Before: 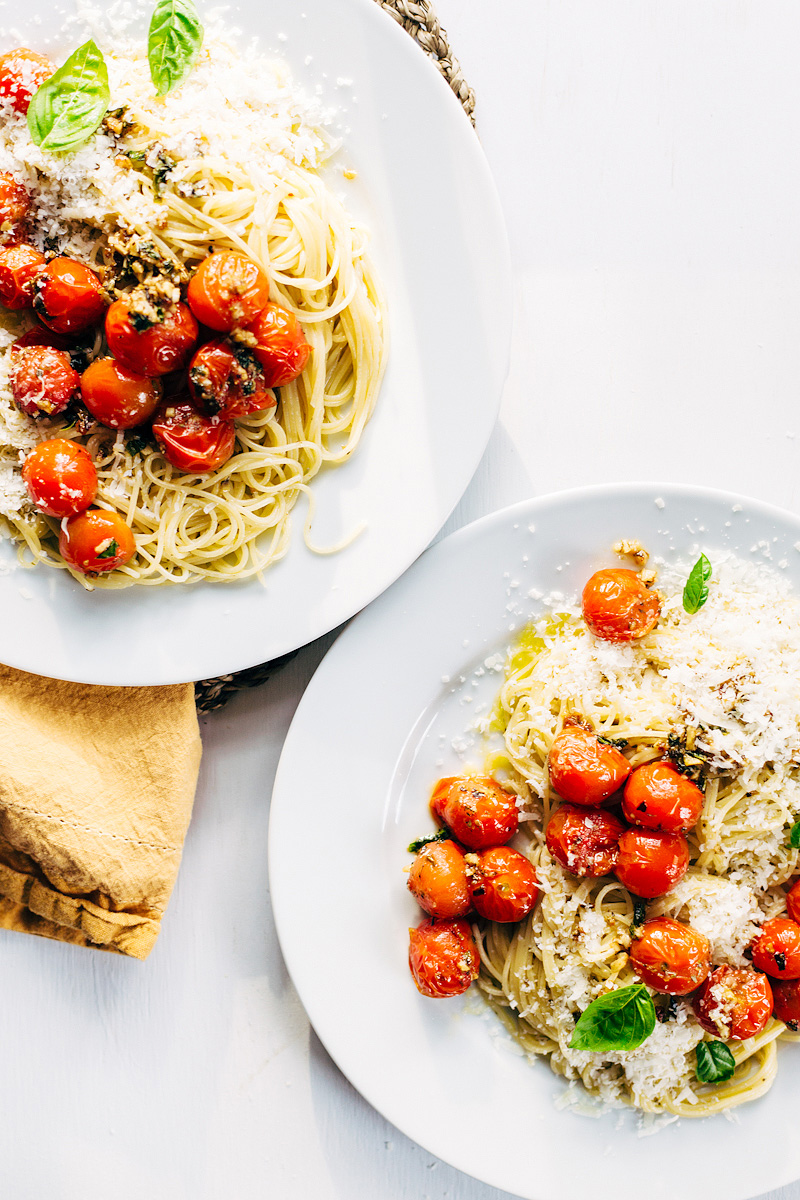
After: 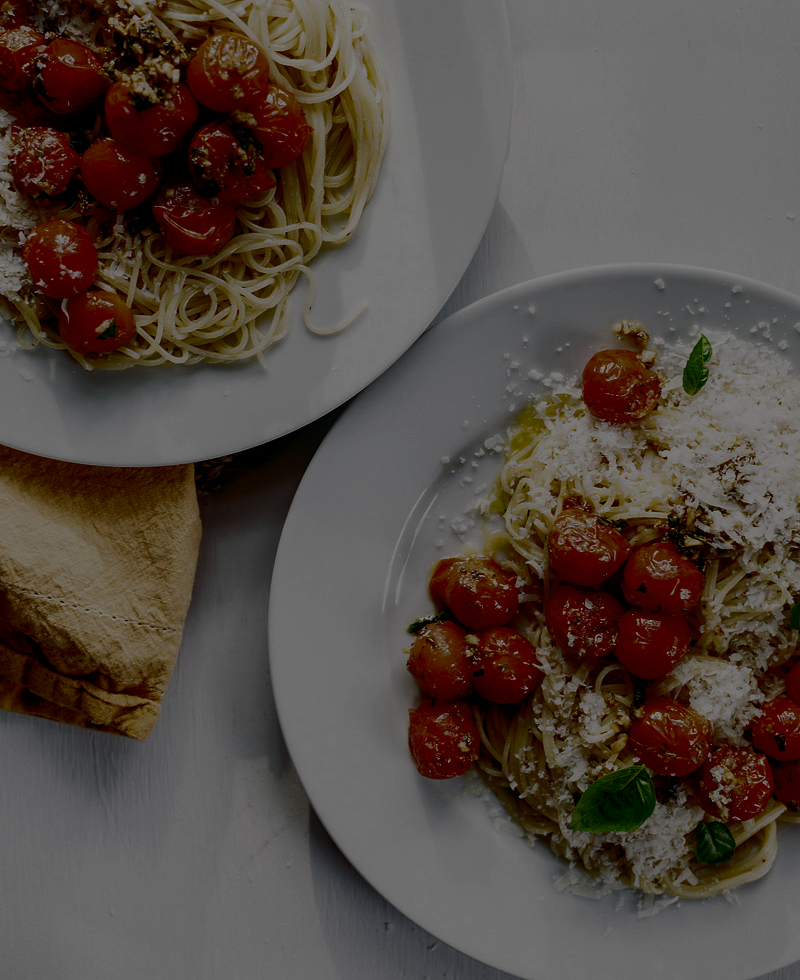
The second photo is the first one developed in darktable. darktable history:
contrast brightness saturation: contrast 0.512, saturation -0.086
exposure: exposure -2.35 EV, compensate exposure bias true, compensate highlight preservation false
crop and rotate: top 18.31%
